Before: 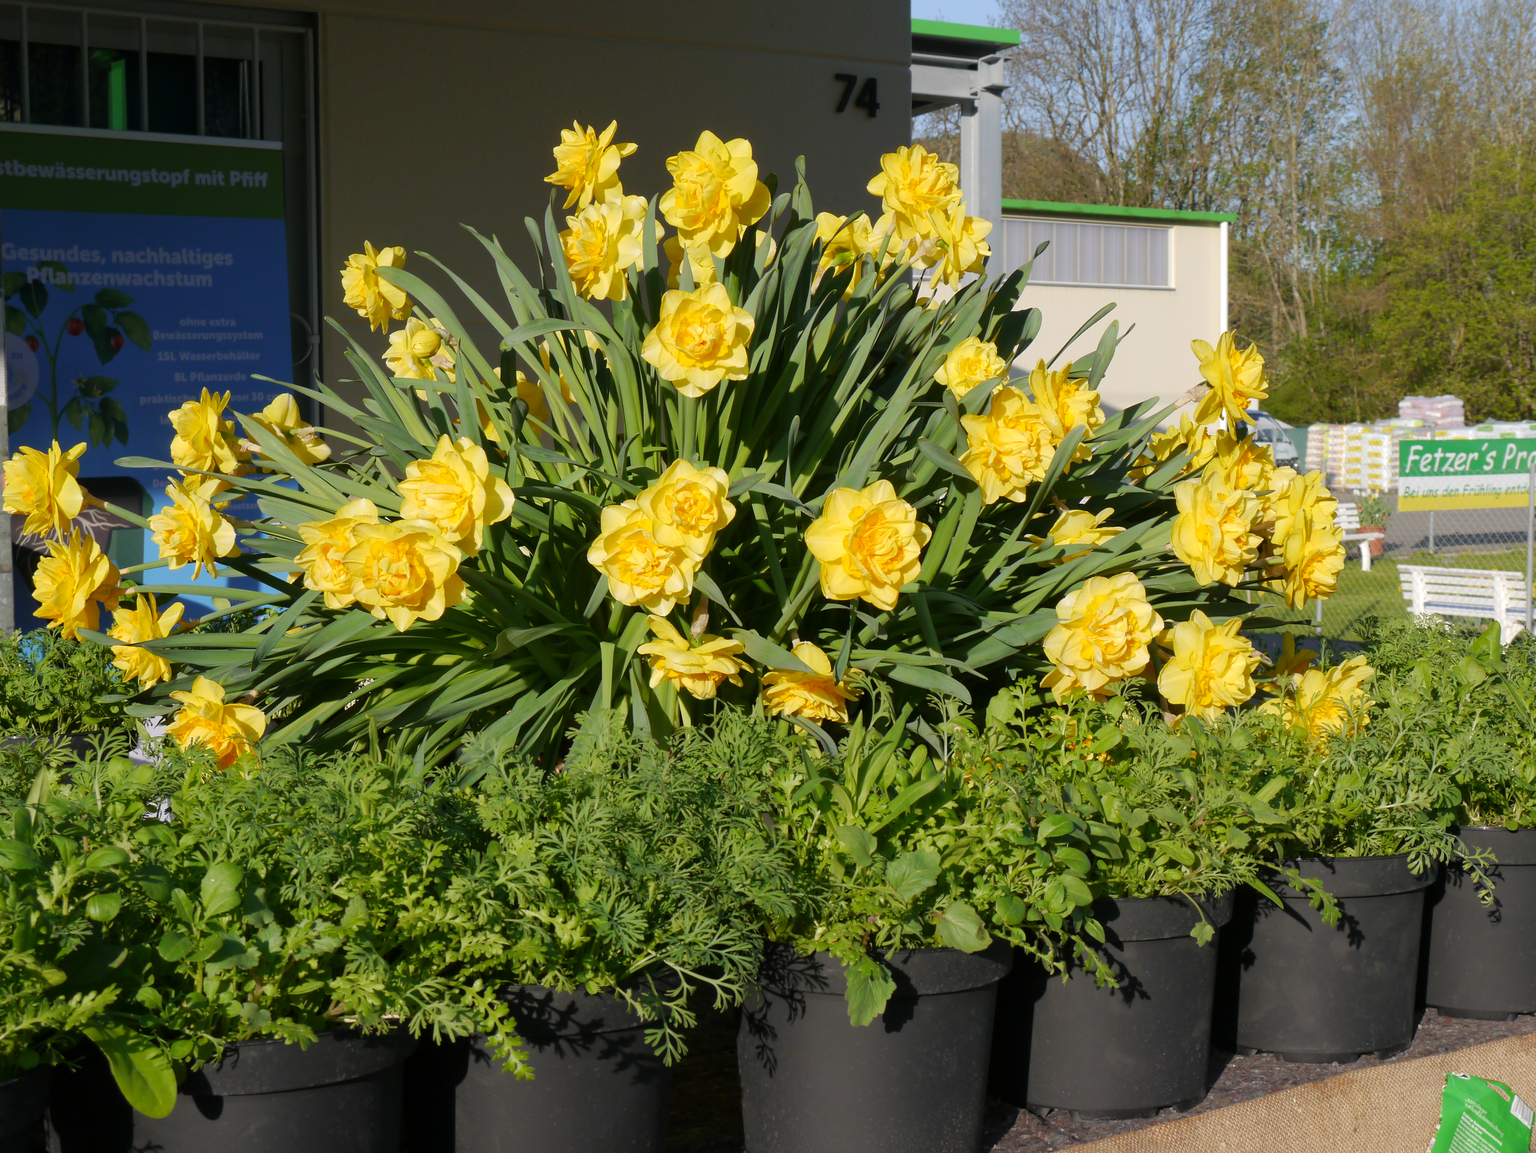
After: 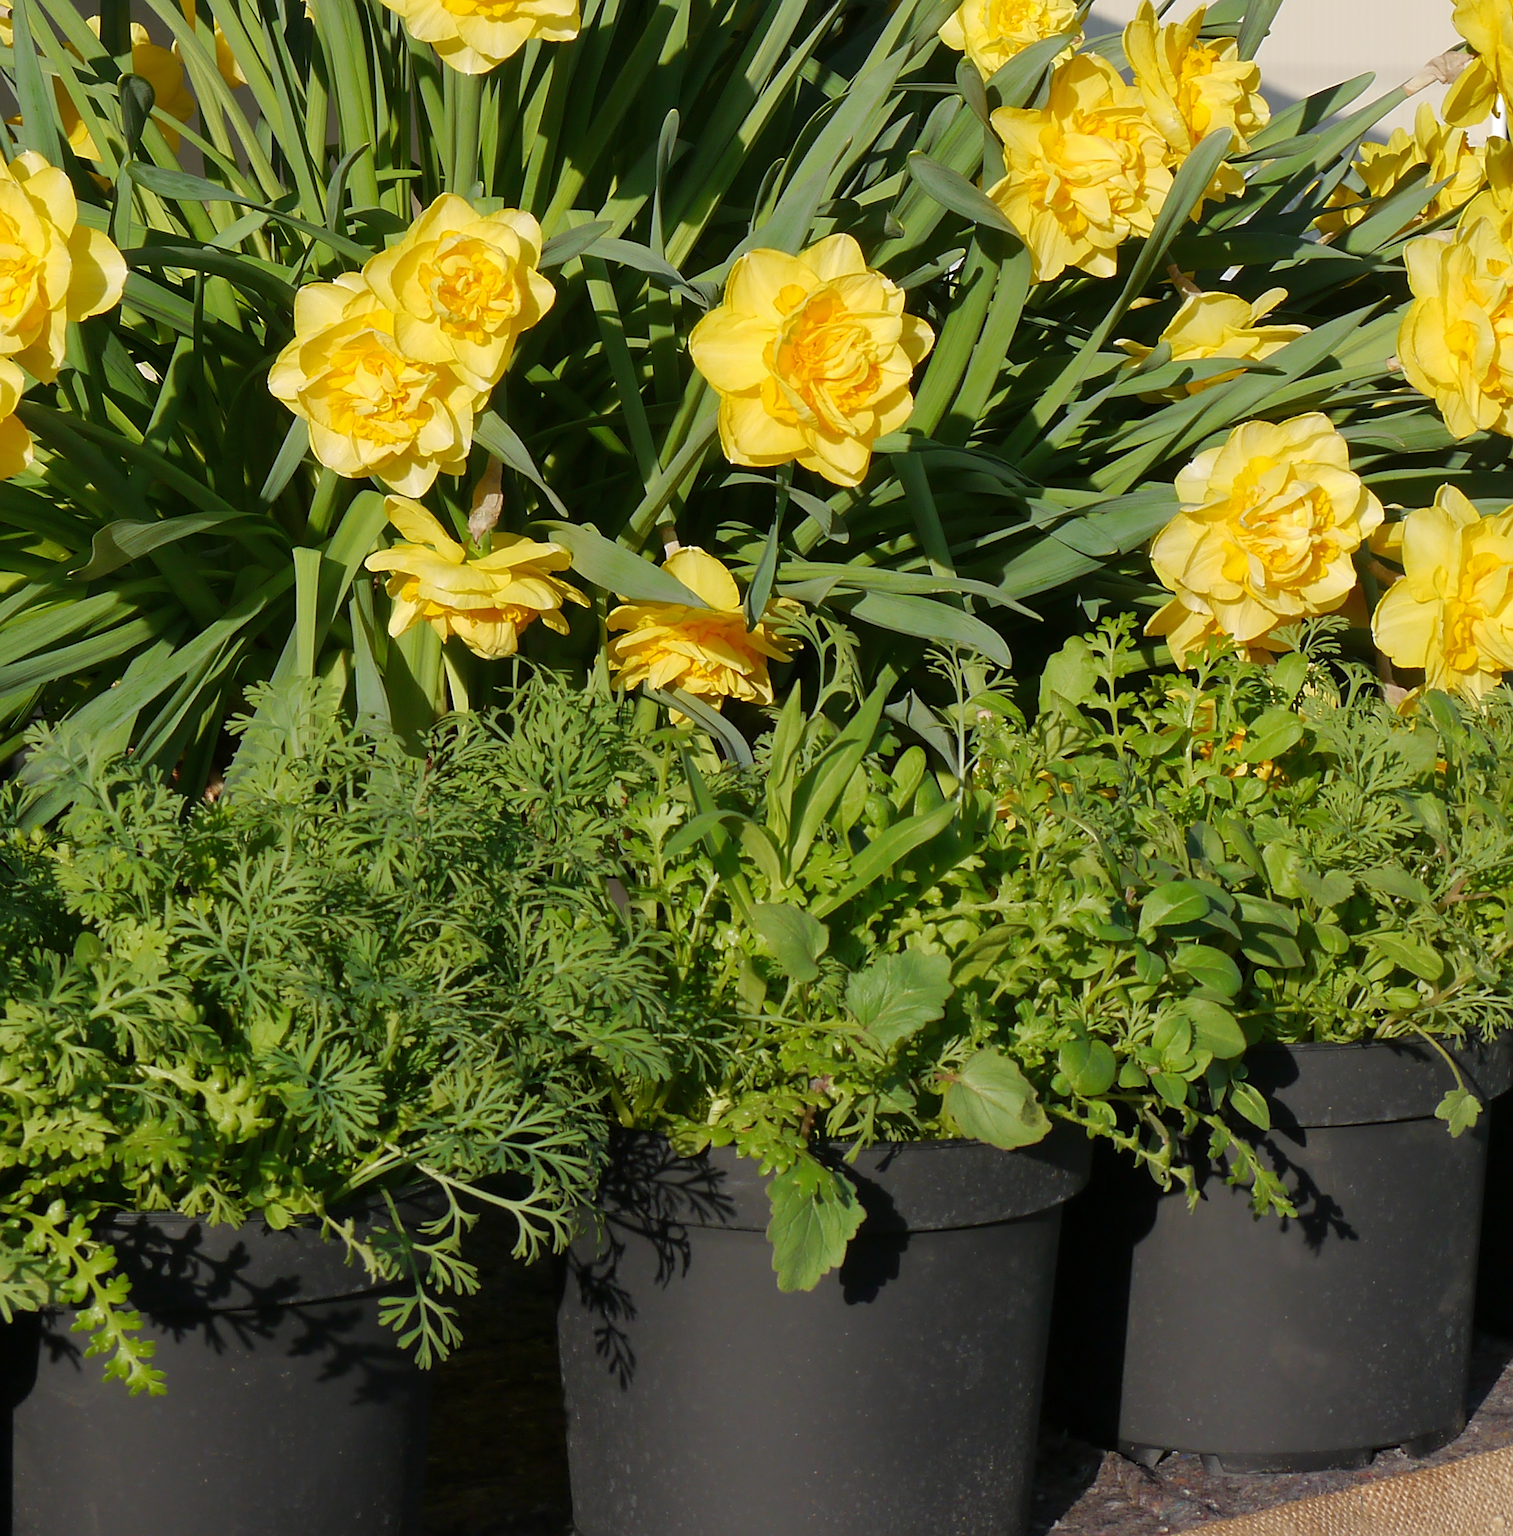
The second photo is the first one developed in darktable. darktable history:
sharpen: on, module defaults
crop and rotate: left 29.237%, top 31.152%, right 19.807%
shadows and highlights: radius 125.46, shadows 21.19, highlights -21.19, low approximation 0.01
